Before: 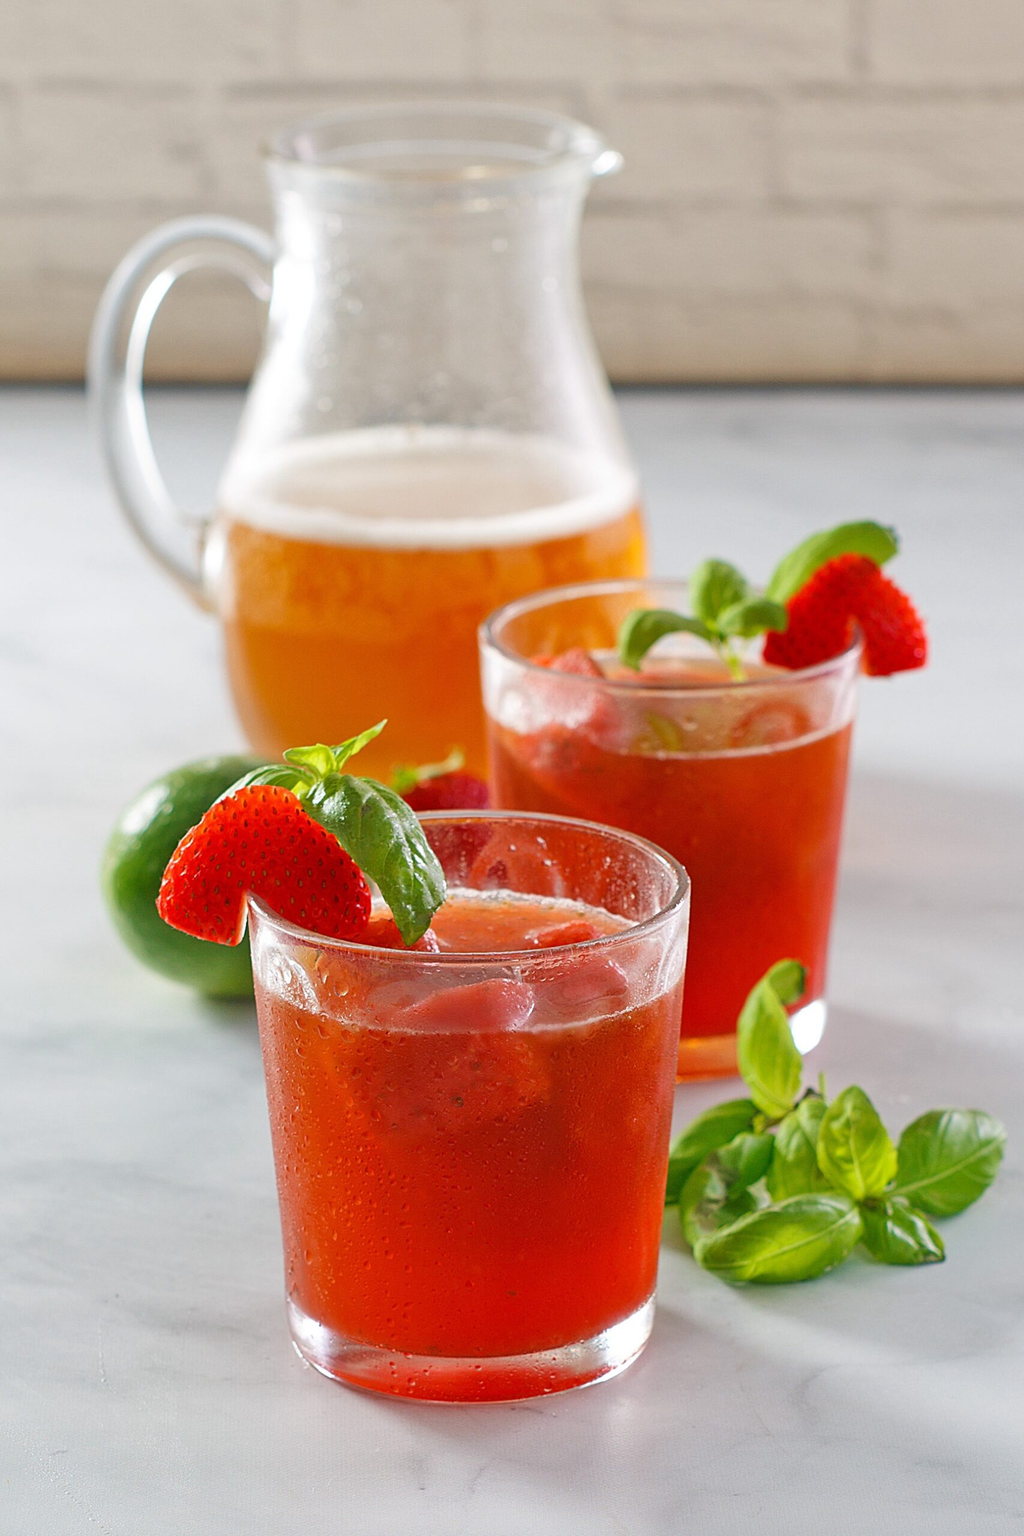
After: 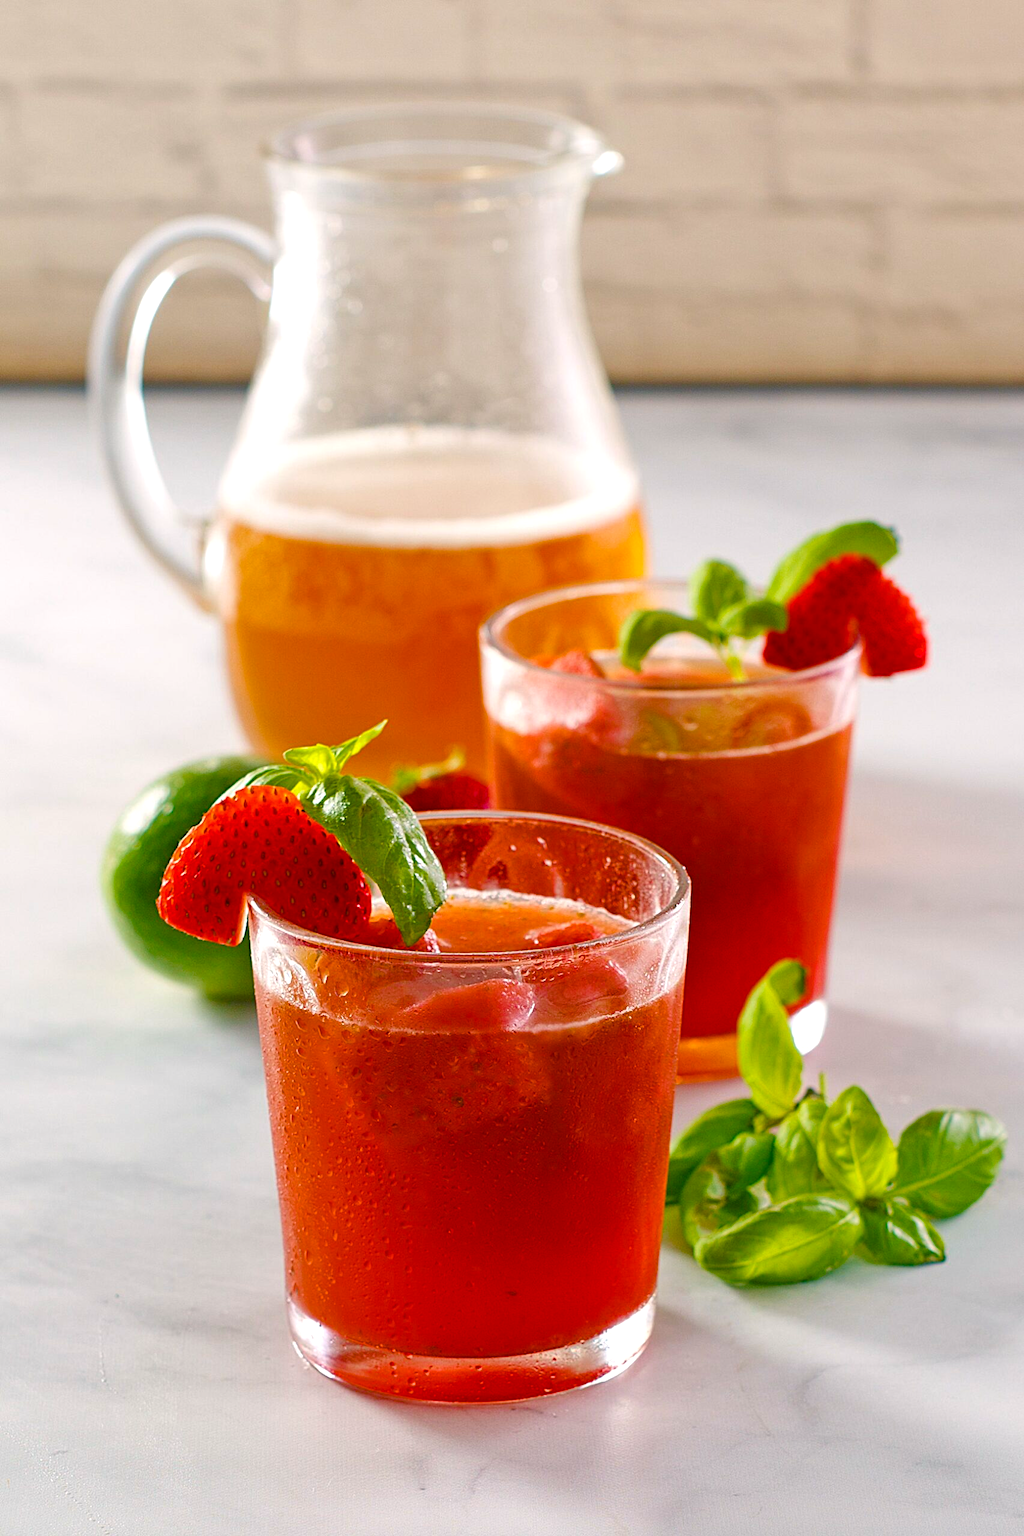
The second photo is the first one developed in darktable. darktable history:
color balance rgb: highlights gain › chroma 1.348%, highlights gain › hue 55.51°, linear chroma grading › shadows -8.263%, linear chroma grading › global chroma 9.667%, perceptual saturation grading › global saturation 20%, perceptual saturation grading › highlights -25.829%, perceptual saturation grading › shadows 49.965%, global vibrance 30.039%, contrast 9.957%
